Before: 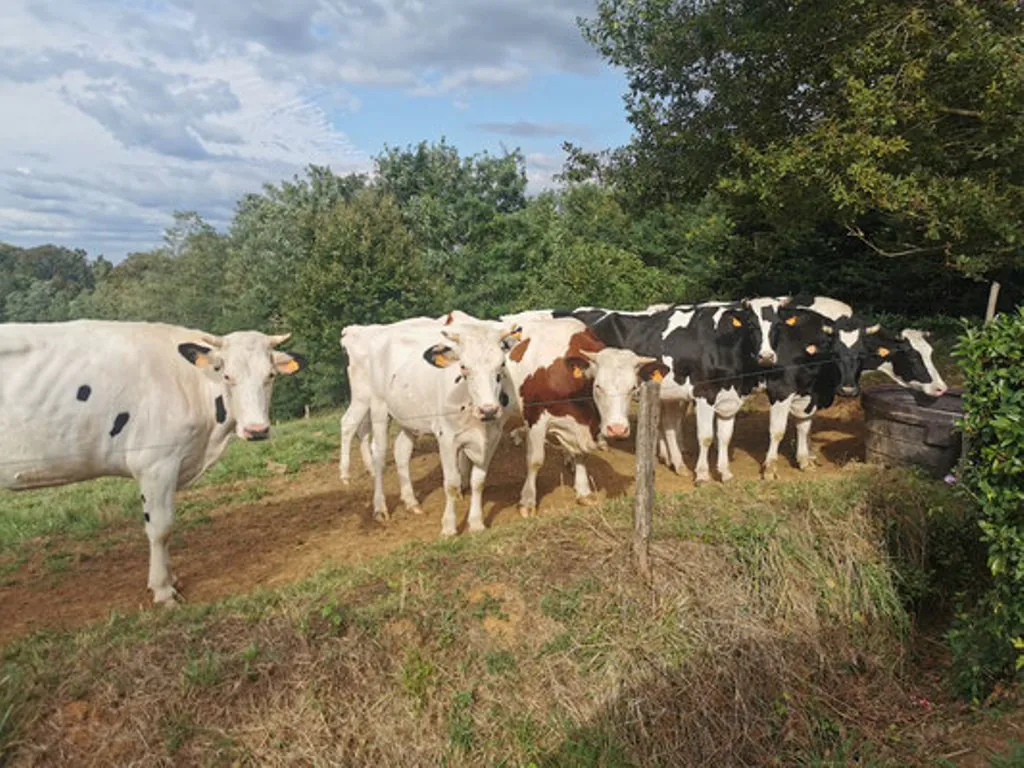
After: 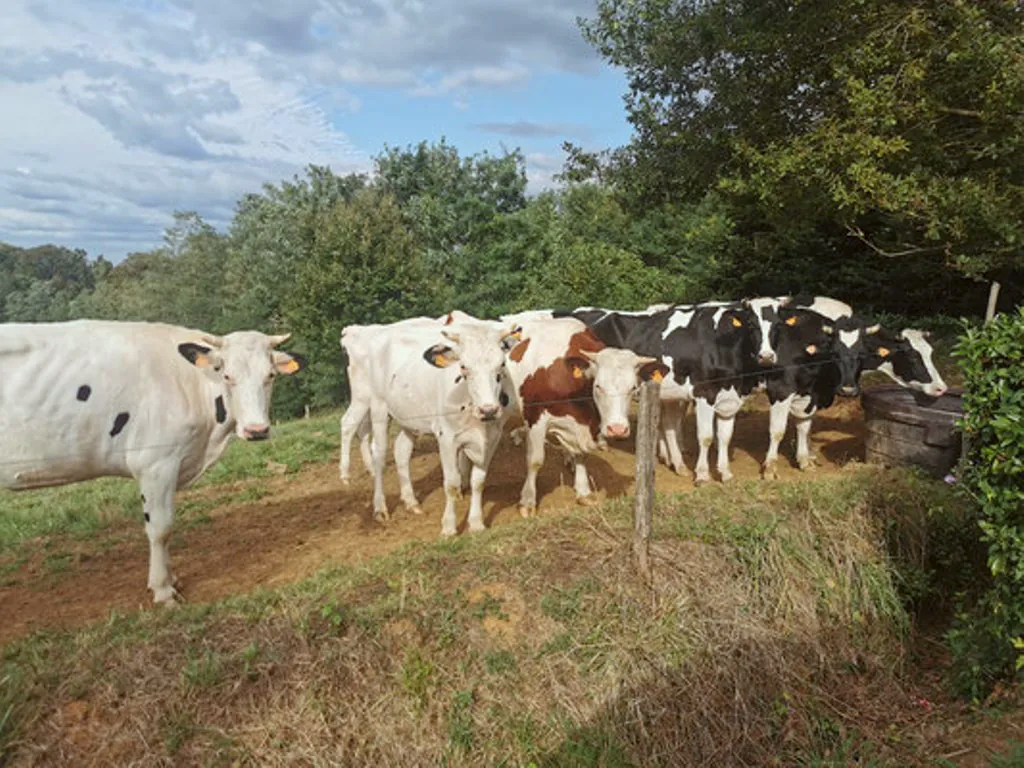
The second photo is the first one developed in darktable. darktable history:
color correction: highlights a* -2.79, highlights b* -2.78, shadows a* 2.23, shadows b* 3.04
